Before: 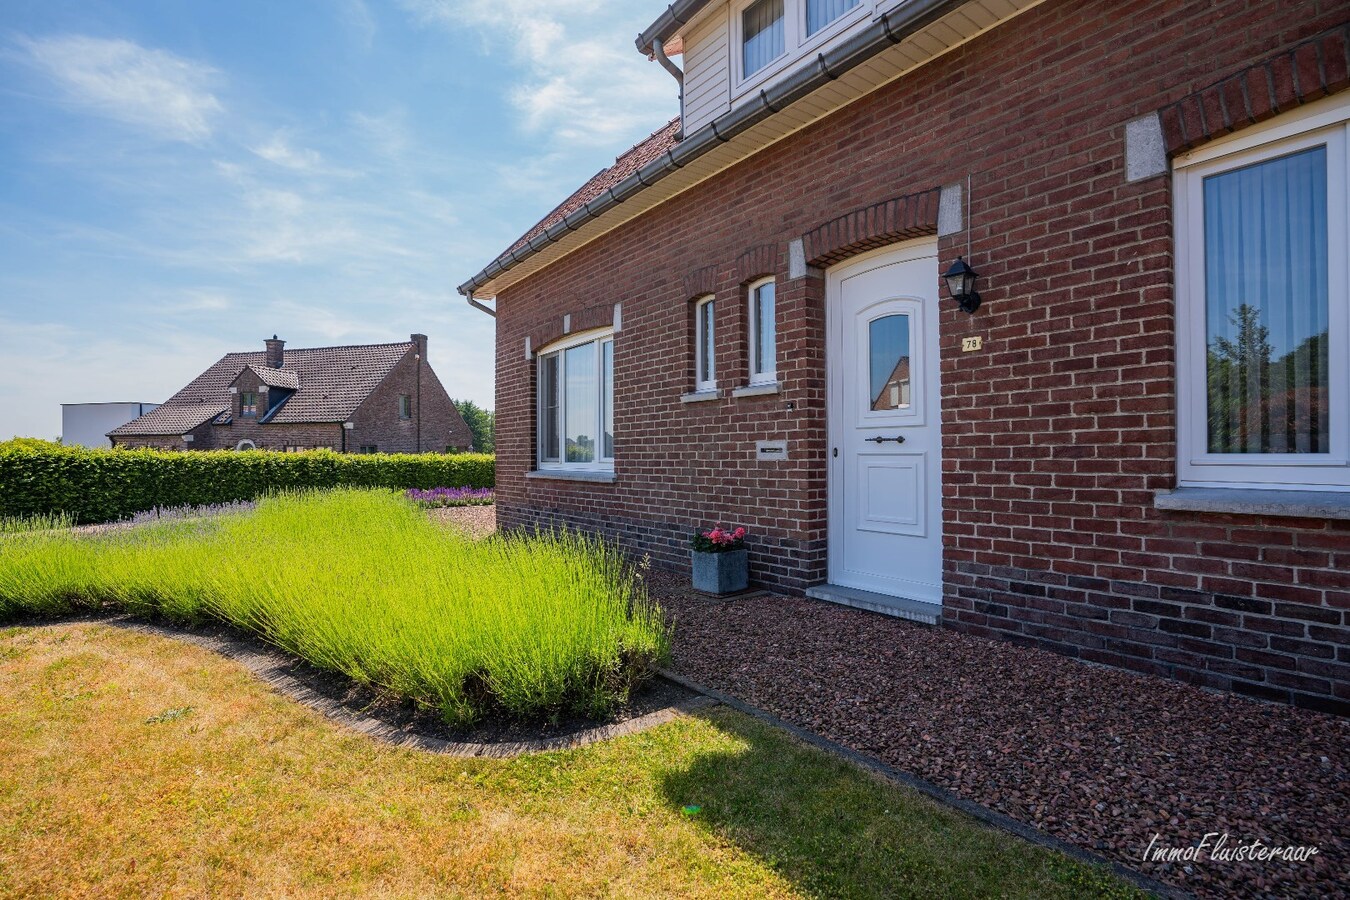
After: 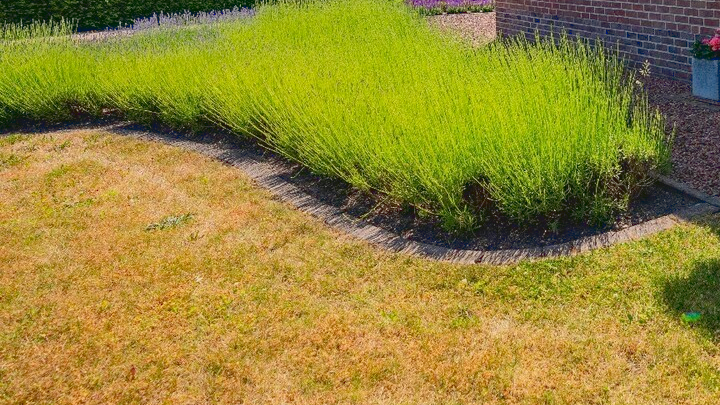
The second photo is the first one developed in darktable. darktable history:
tone curve: curves: ch0 [(0, 0.068) (1, 0.961)], color space Lab, linked channels, preserve colors none
crop and rotate: top 54.778%, right 46.61%, bottom 0.159%
velvia: strength 9.25%
haze removal: compatibility mode true, adaptive false
